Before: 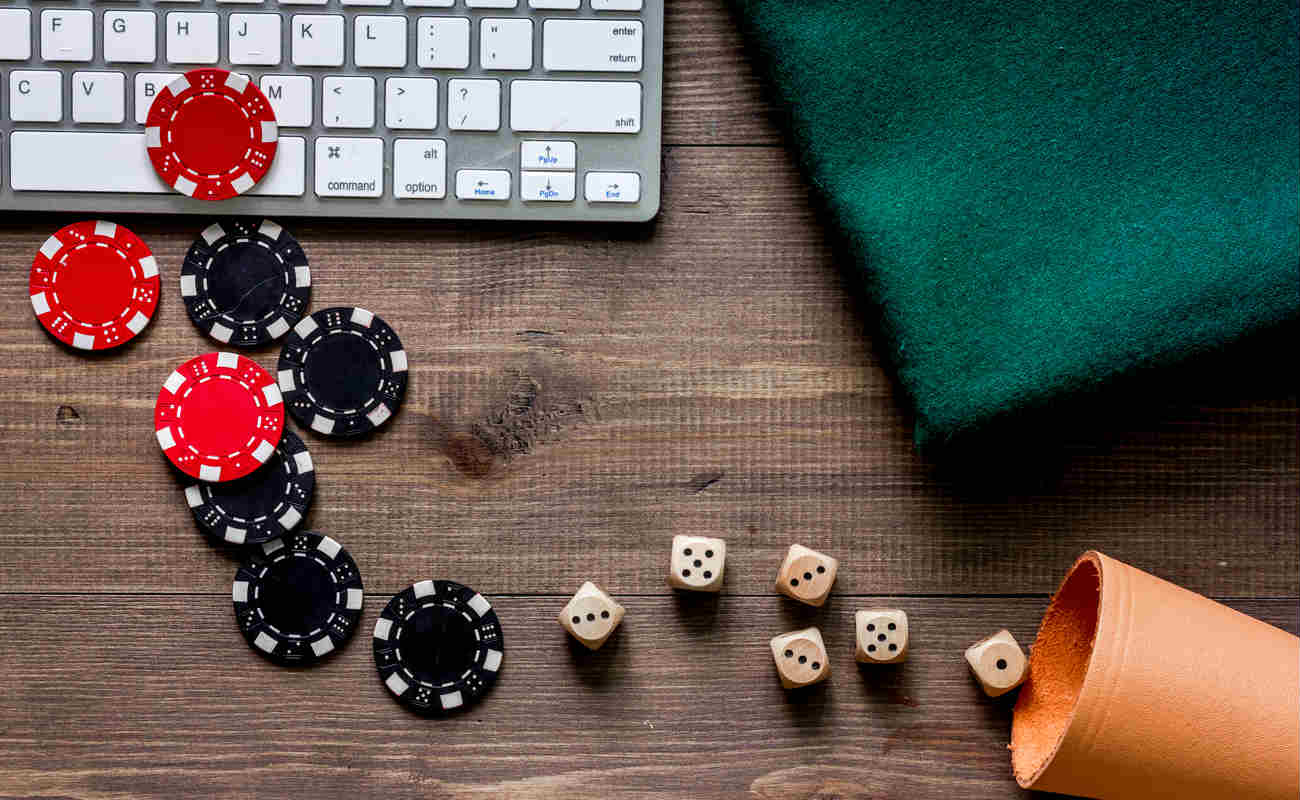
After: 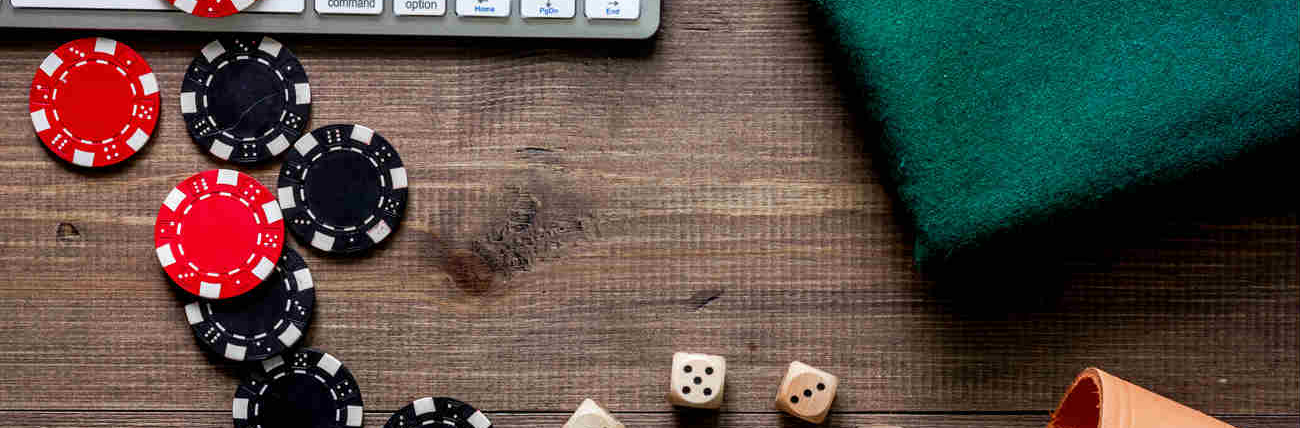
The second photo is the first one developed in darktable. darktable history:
exposure: compensate highlight preservation false
crop and rotate: top 23.043%, bottom 23.437%
